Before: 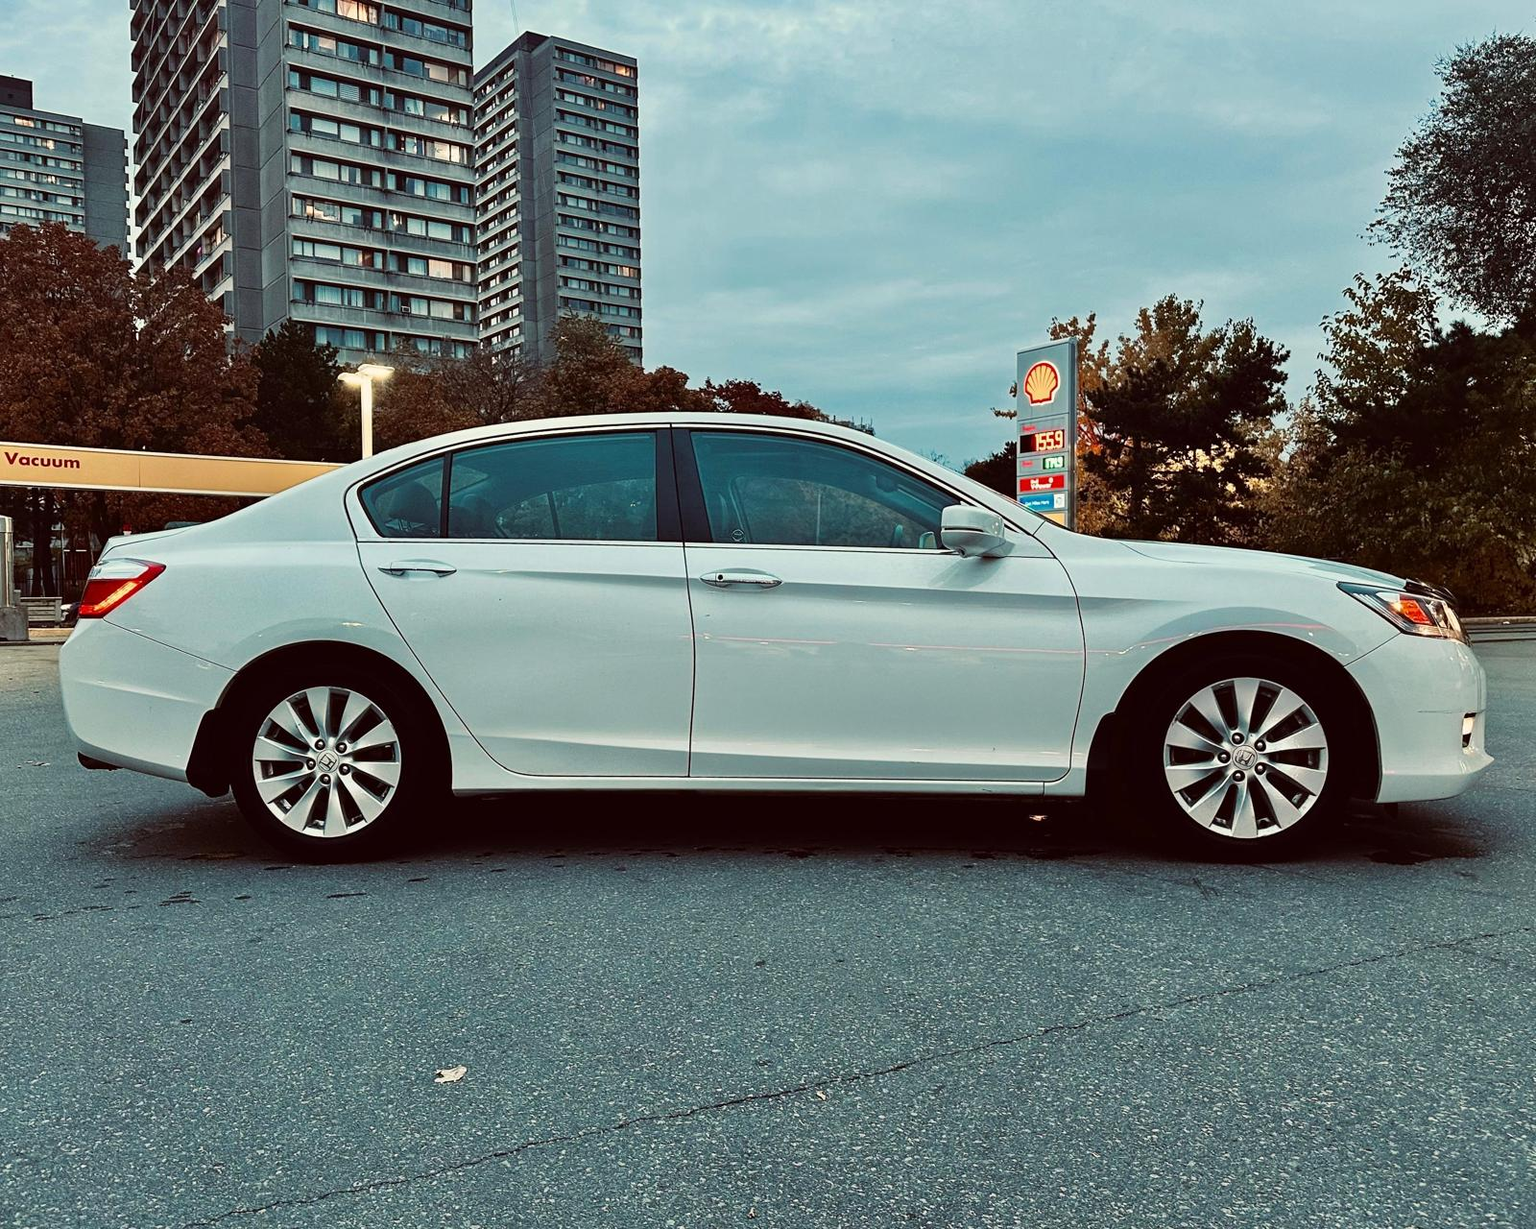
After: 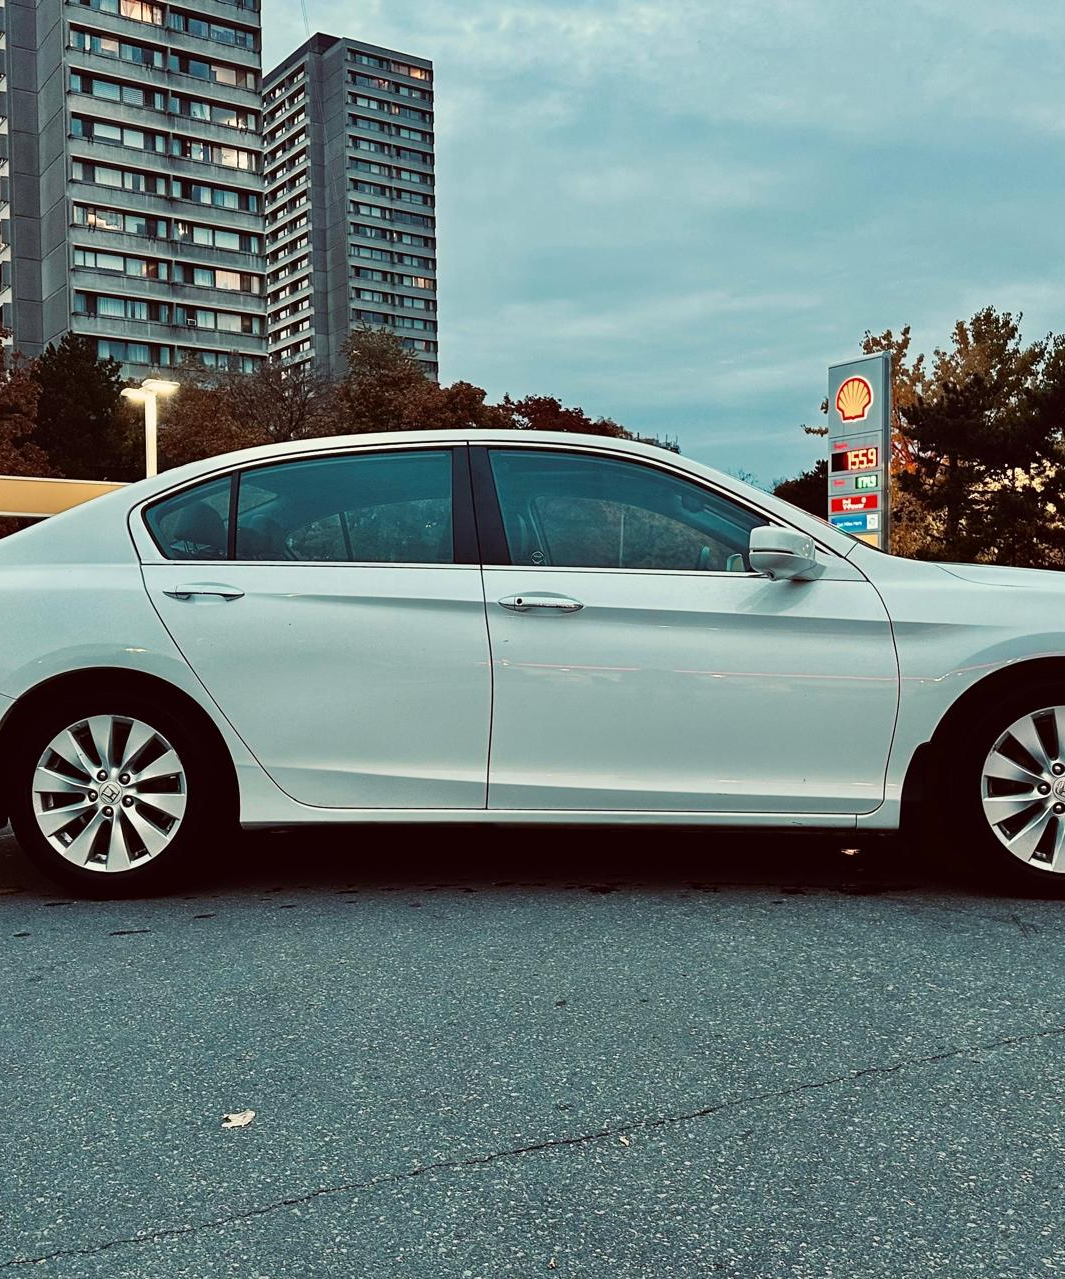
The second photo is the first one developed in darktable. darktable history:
crop and rotate: left 14.489%, right 18.906%
